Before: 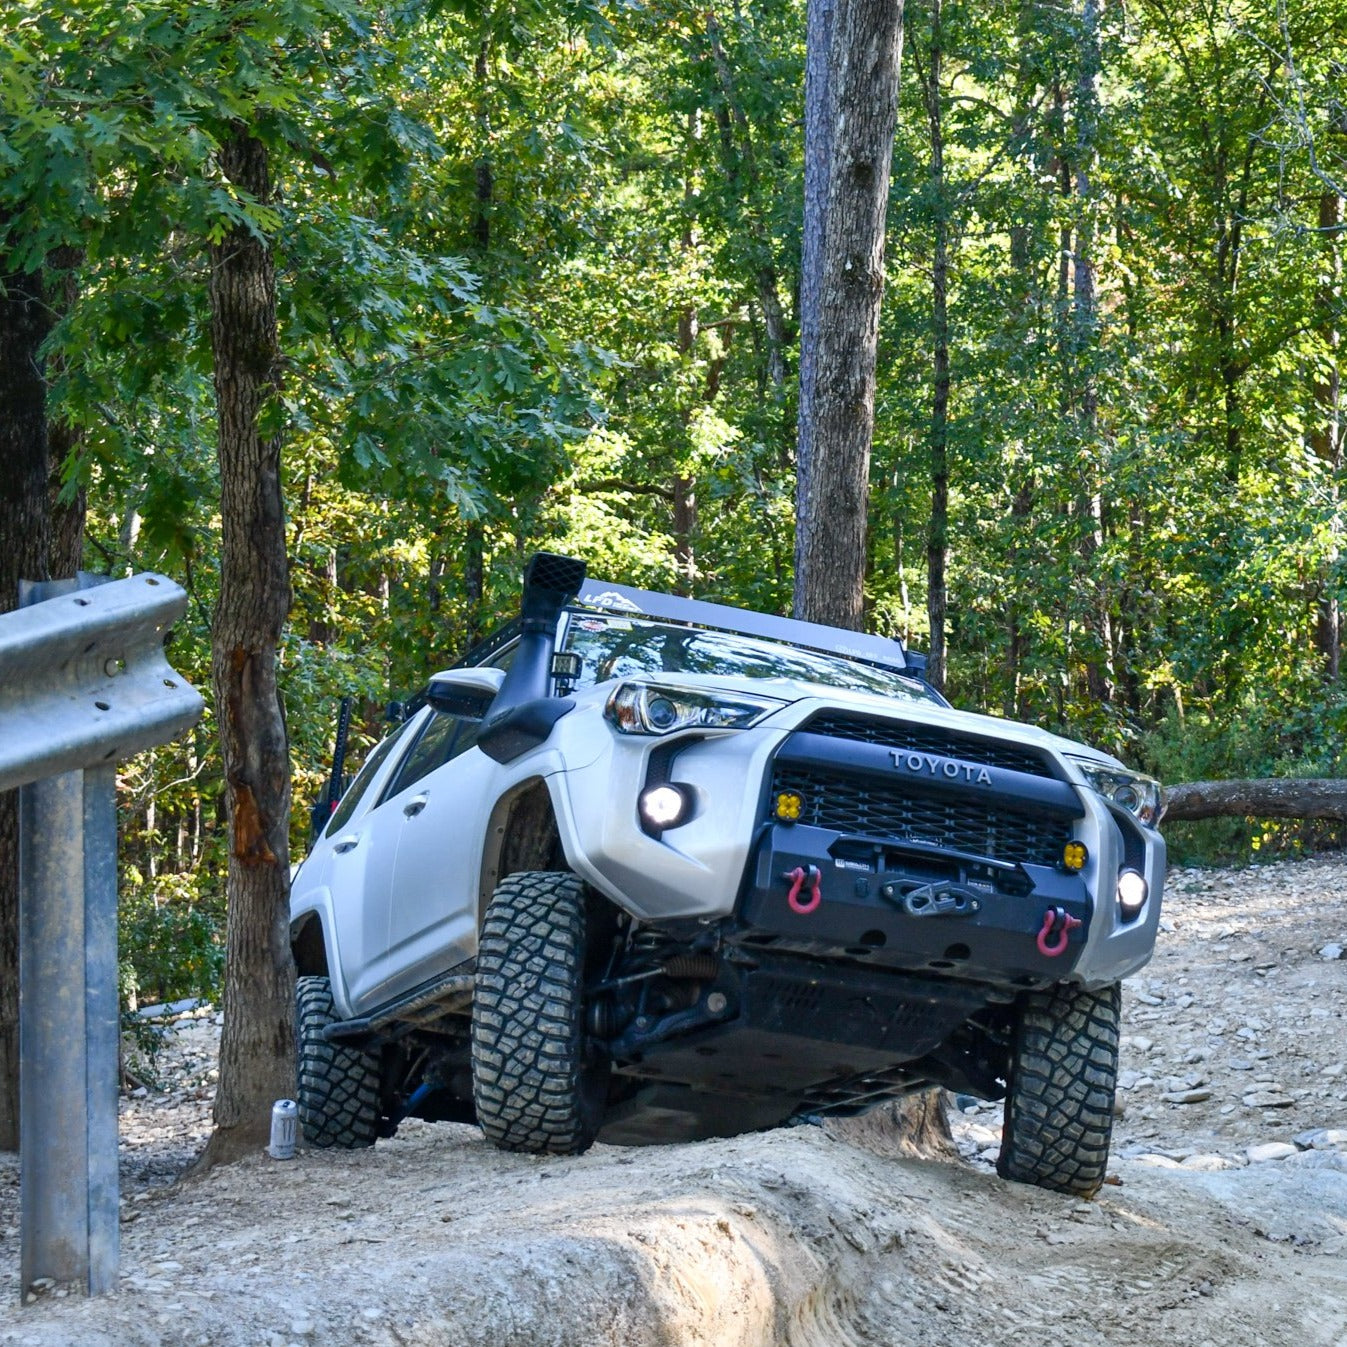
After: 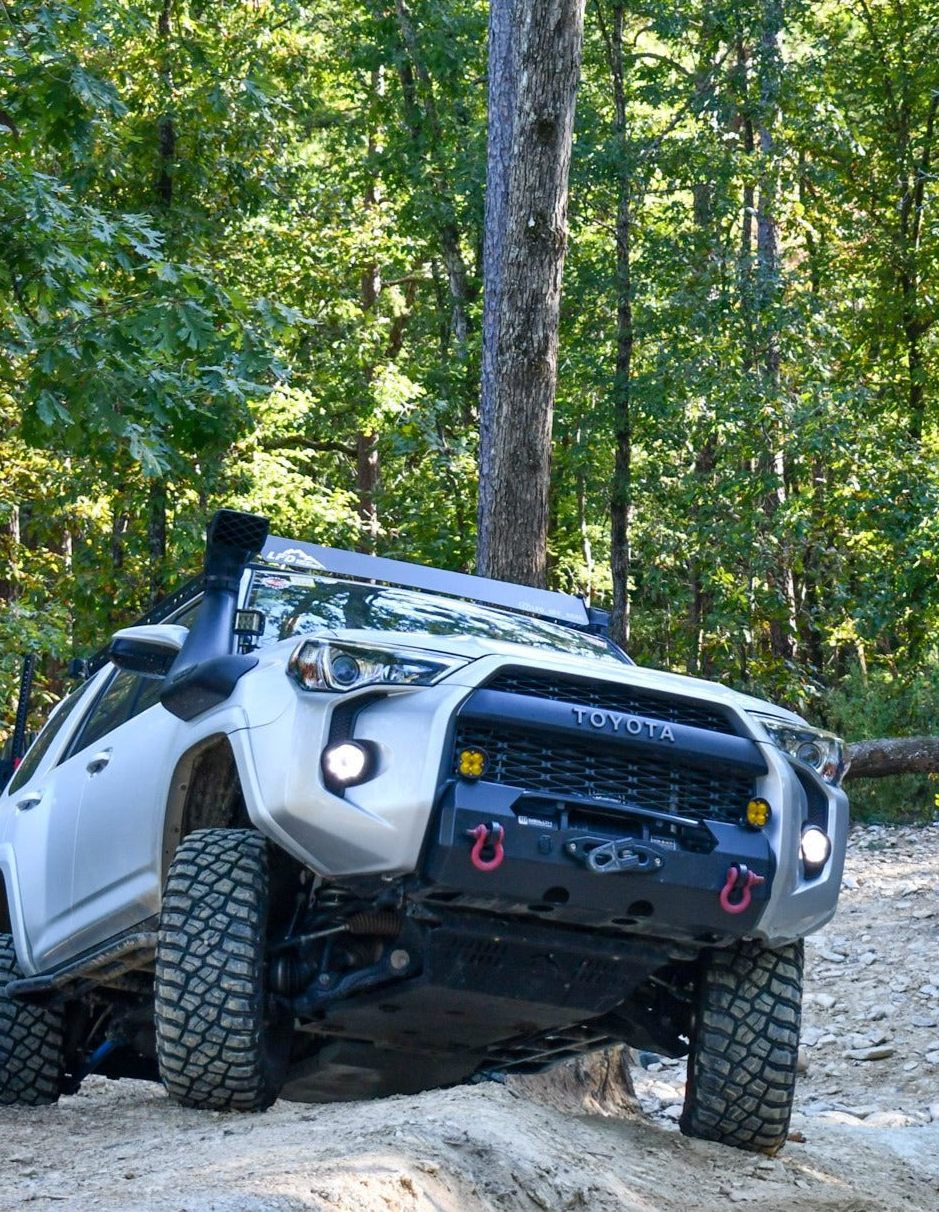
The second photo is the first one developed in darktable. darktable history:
crop and rotate: left 23.601%, top 3.225%, right 6.685%, bottom 6.76%
